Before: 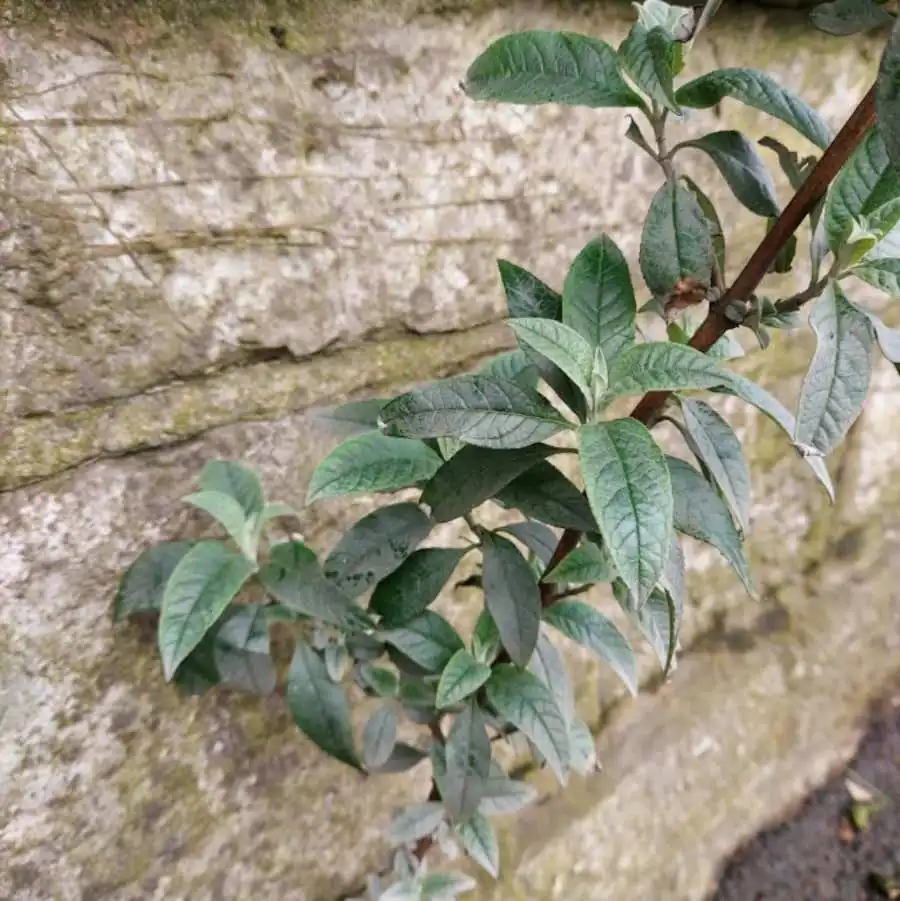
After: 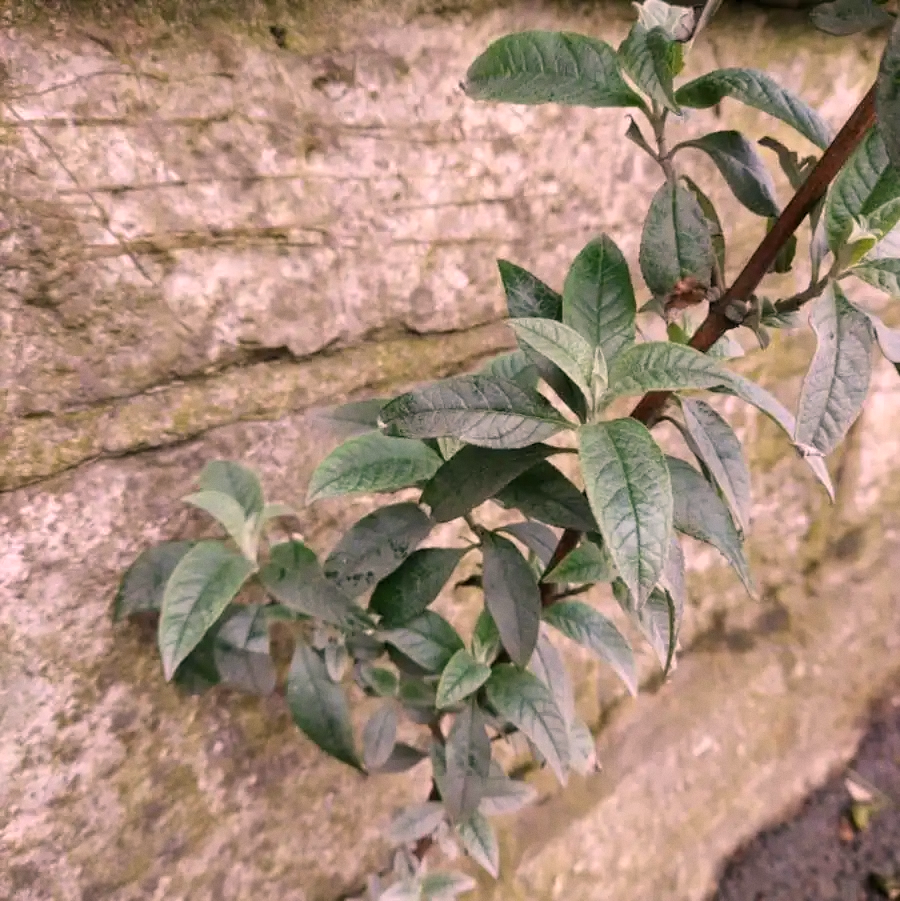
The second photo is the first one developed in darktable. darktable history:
grain: coarseness 0.09 ISO, strength 10%
color correction: highlights a* 14.52, highlights b* 4.84
